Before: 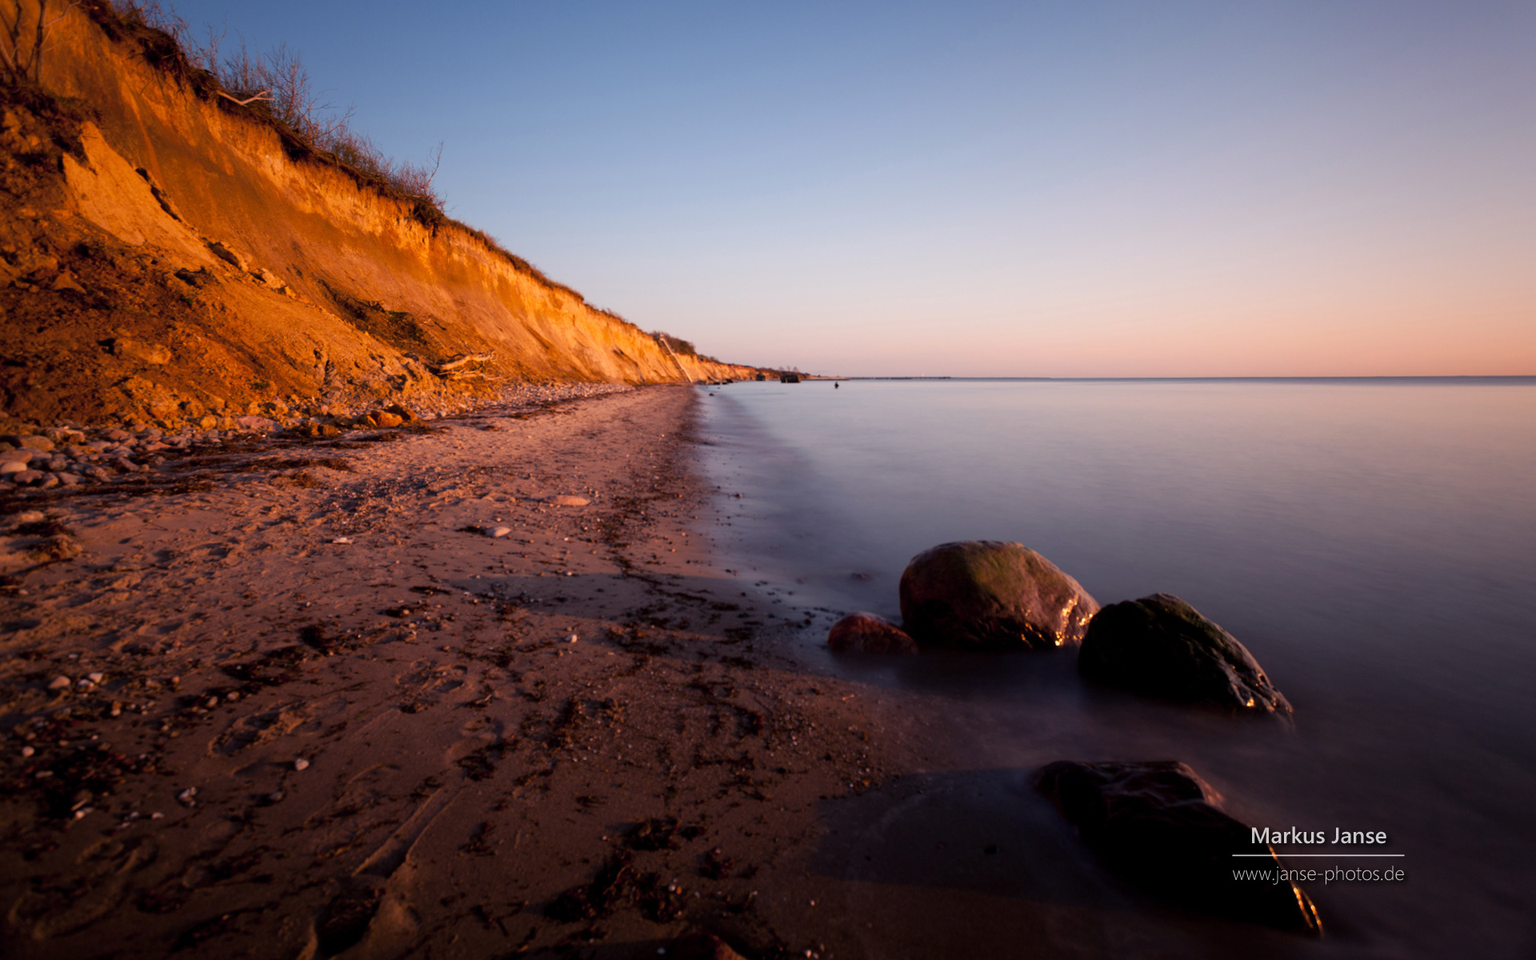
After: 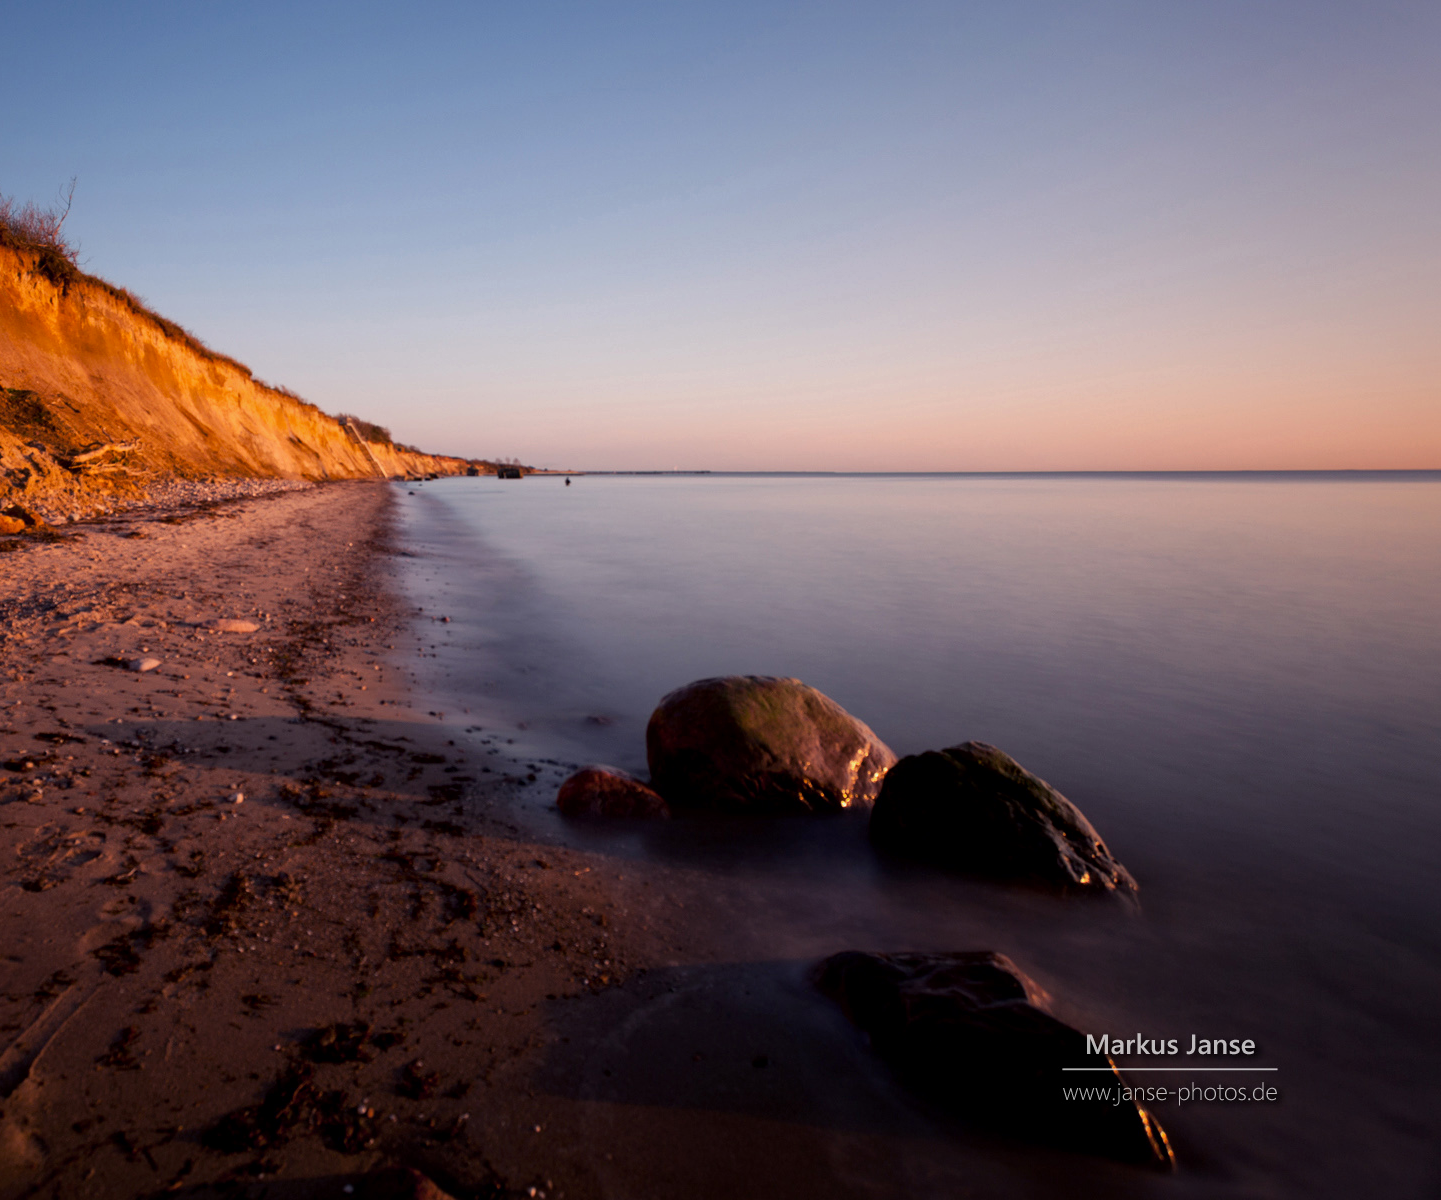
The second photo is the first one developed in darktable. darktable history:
shadows and highlights: shadows -20.14, white point adjustment -2.06, highlights -35.08
local contrast: mode bilateral grid, contrast 21, coarseness 51, detail 119%, midtone range 0.2
crop and rotate: left 24.932%
